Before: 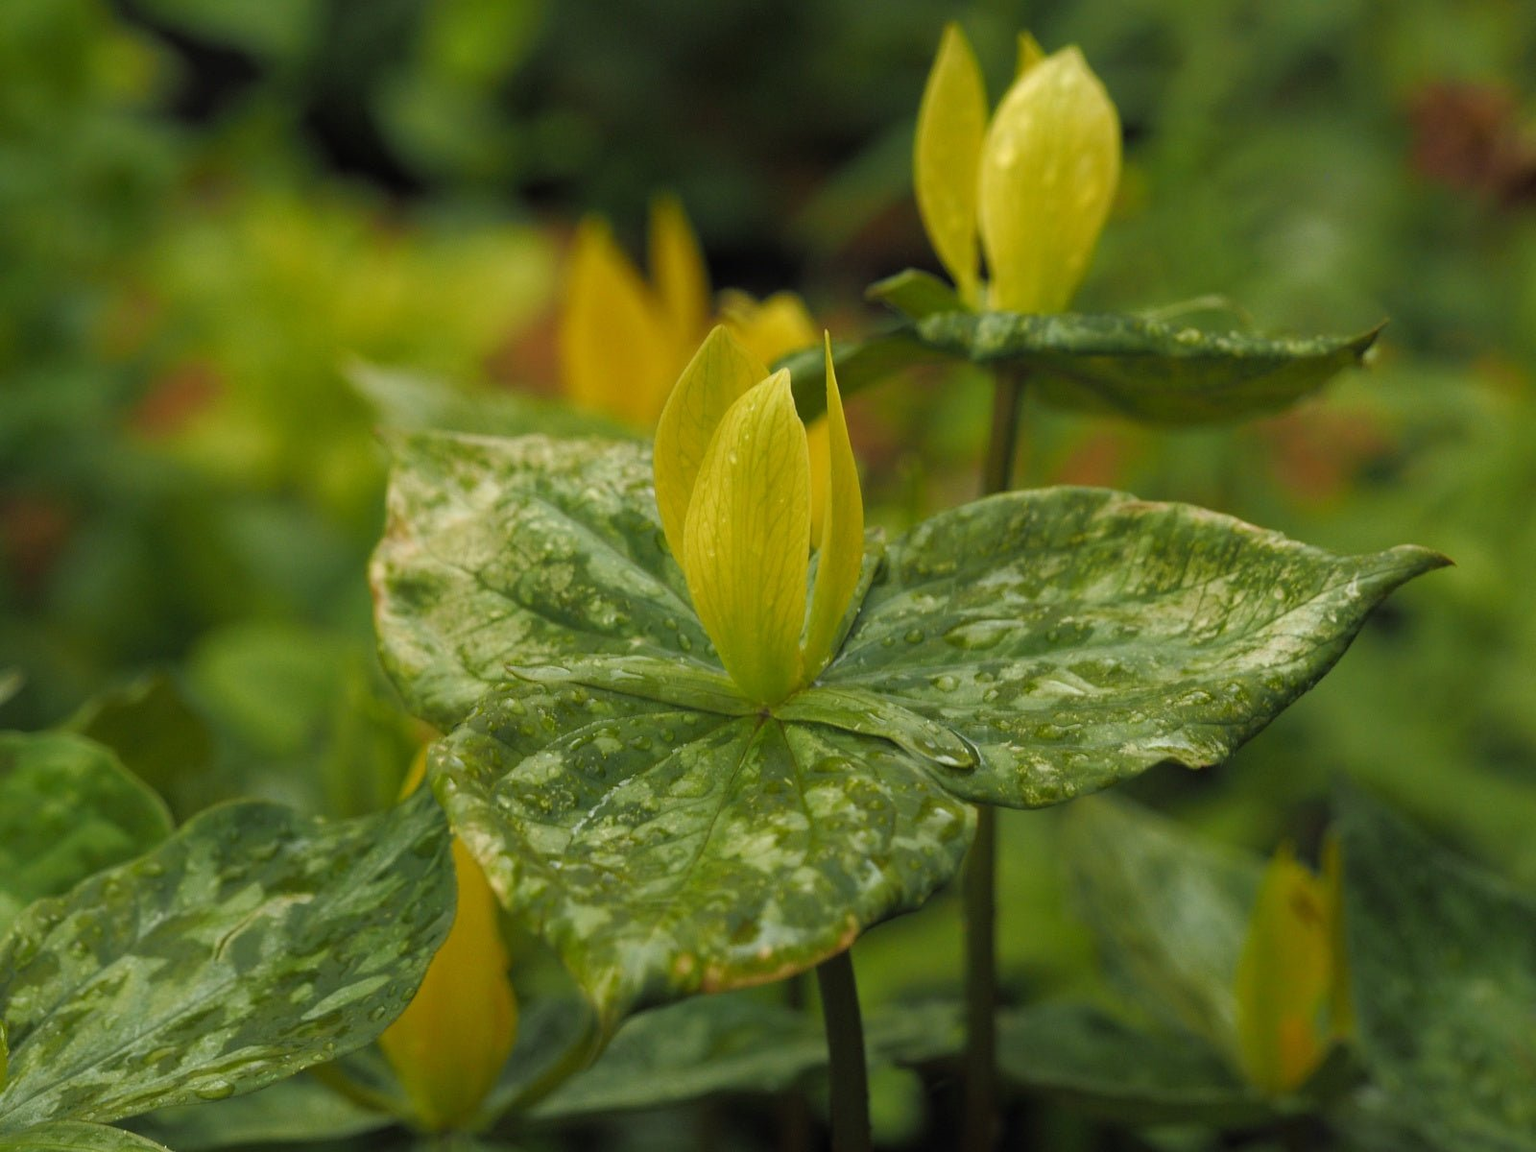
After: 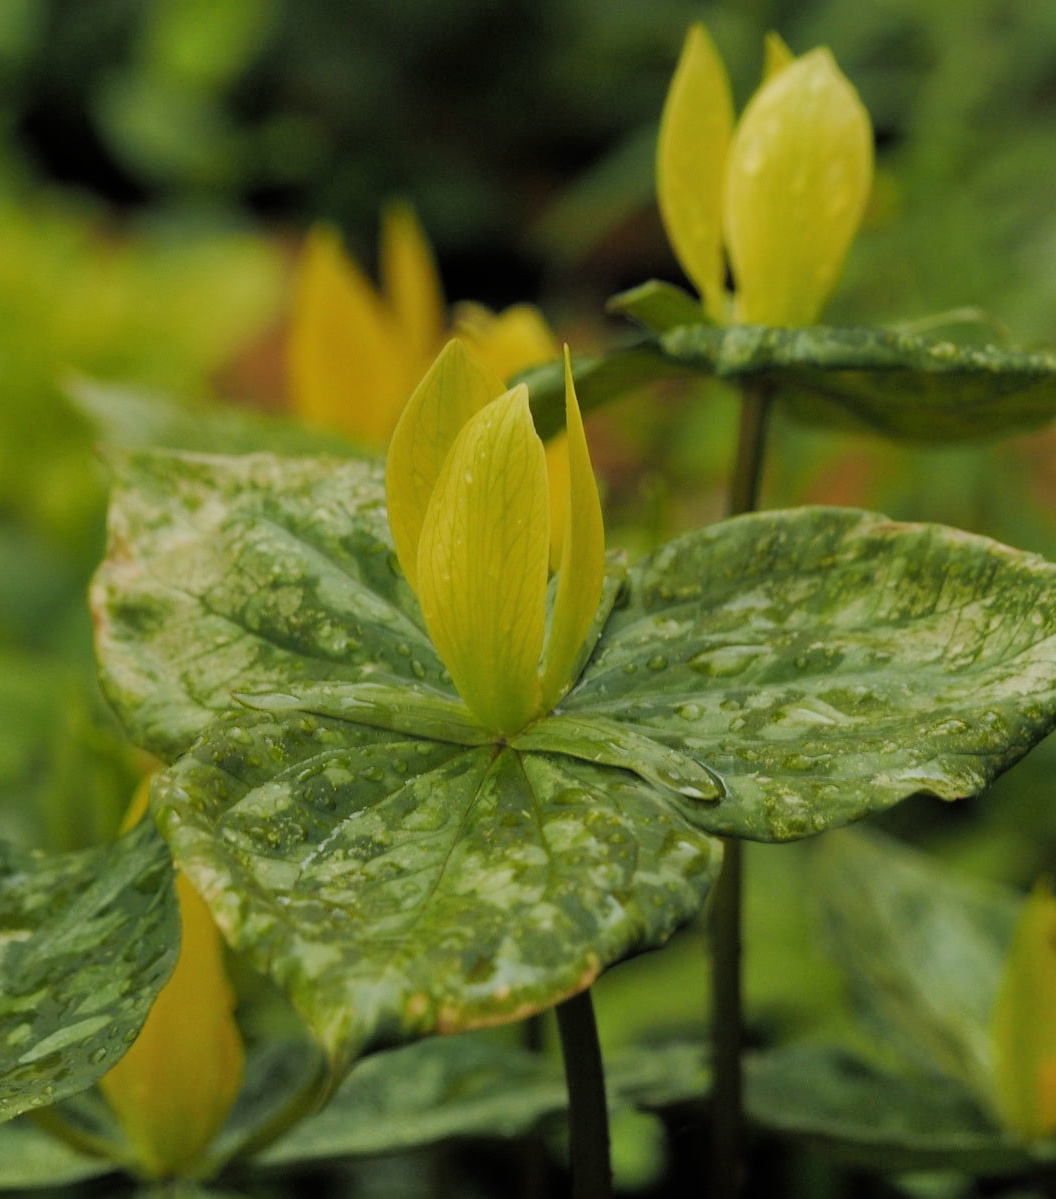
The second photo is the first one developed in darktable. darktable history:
crop and rotate: left 18.442%, right 15.508%
shadows and highlights: radius 264.75, soften with gaussian
filmic rgb: black relative exposure -7.65 EV, white relative exposure 4.56 EV, hardness 3.61
